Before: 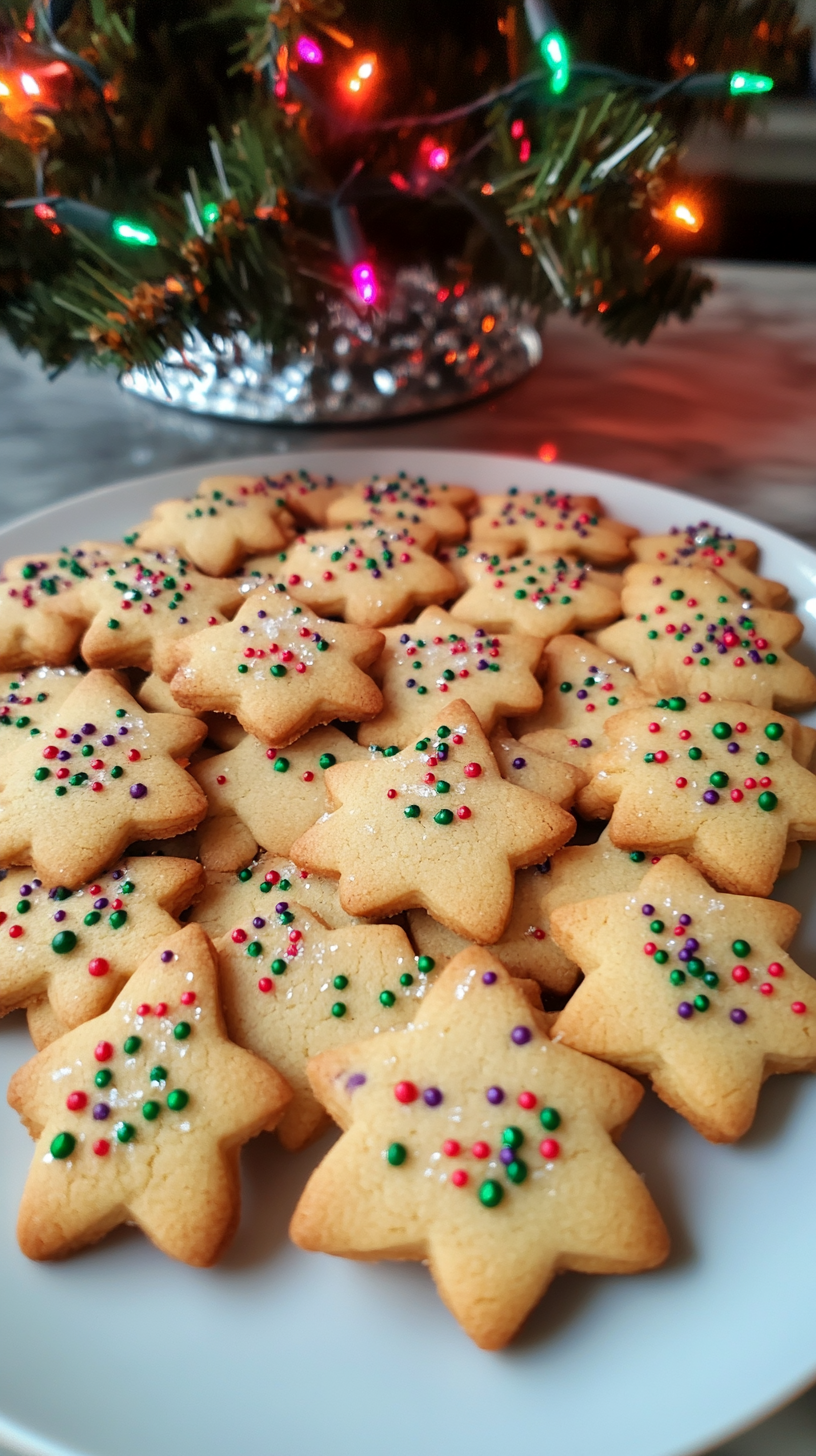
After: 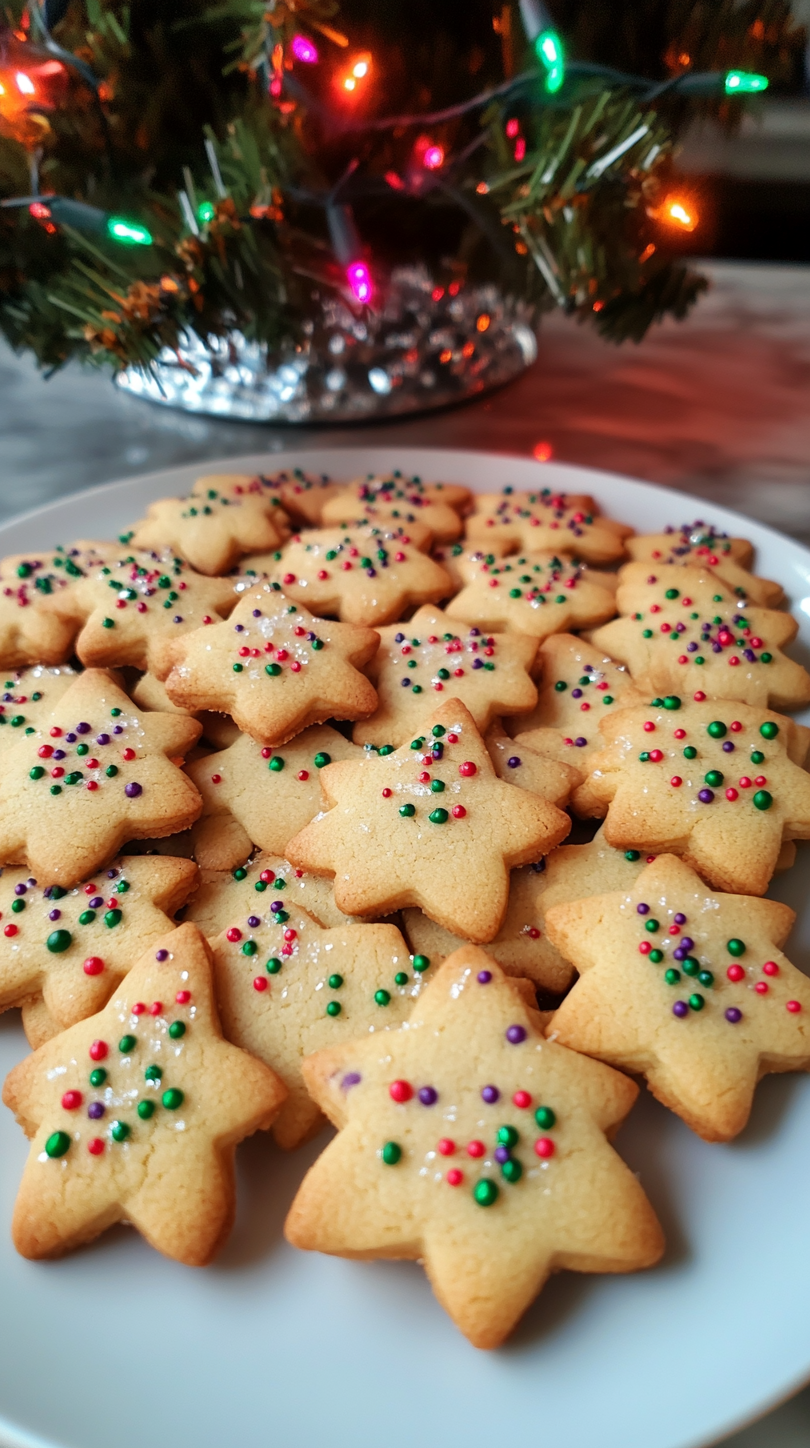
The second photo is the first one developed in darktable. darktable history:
levels: levels [0, 0.498, 0.996]
crop and rotate: left 0.698%, top 0.124%, bottom 0.412%
